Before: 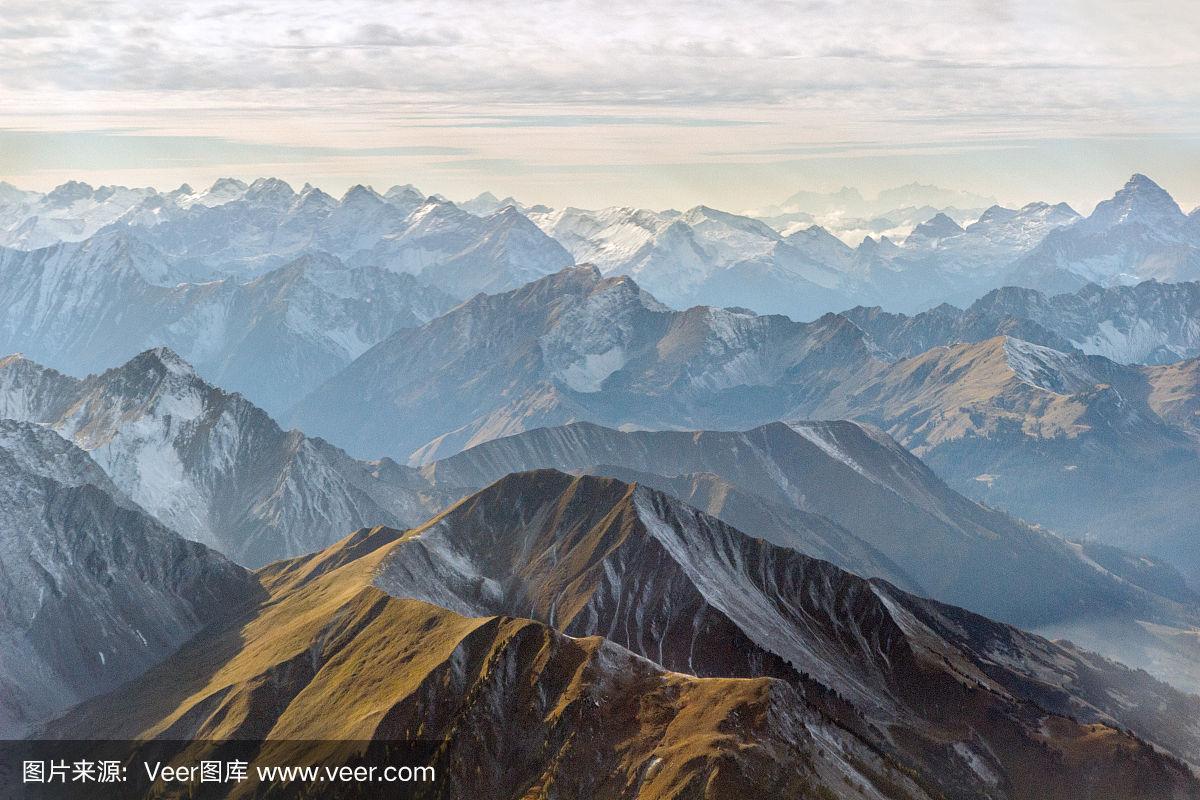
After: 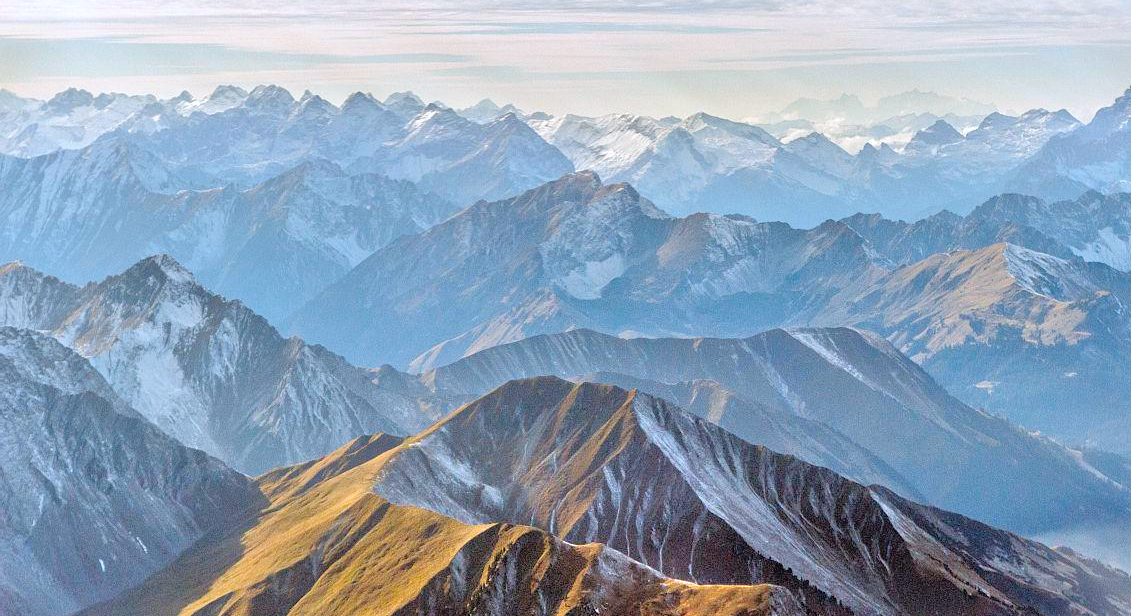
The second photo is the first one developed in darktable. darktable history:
color correction: highlights a* -0.772, highlights b* -8.92
tone equalizer: -7 EV 0.15 EV, -6 EV 0.6 EV, -5 EV 1.15 EV, -4 EV 1.33 EV, -3 EV 1.15 EV, -2 EV 0.6 EV, -1 EV 0.15 EV, mask exposure compensation -0.5 EV
crop and rotate: angle 0.03°, top 11.643%, right 5.651%, bottom 11.189%
contrast brightness saturation: saturation 0.18
